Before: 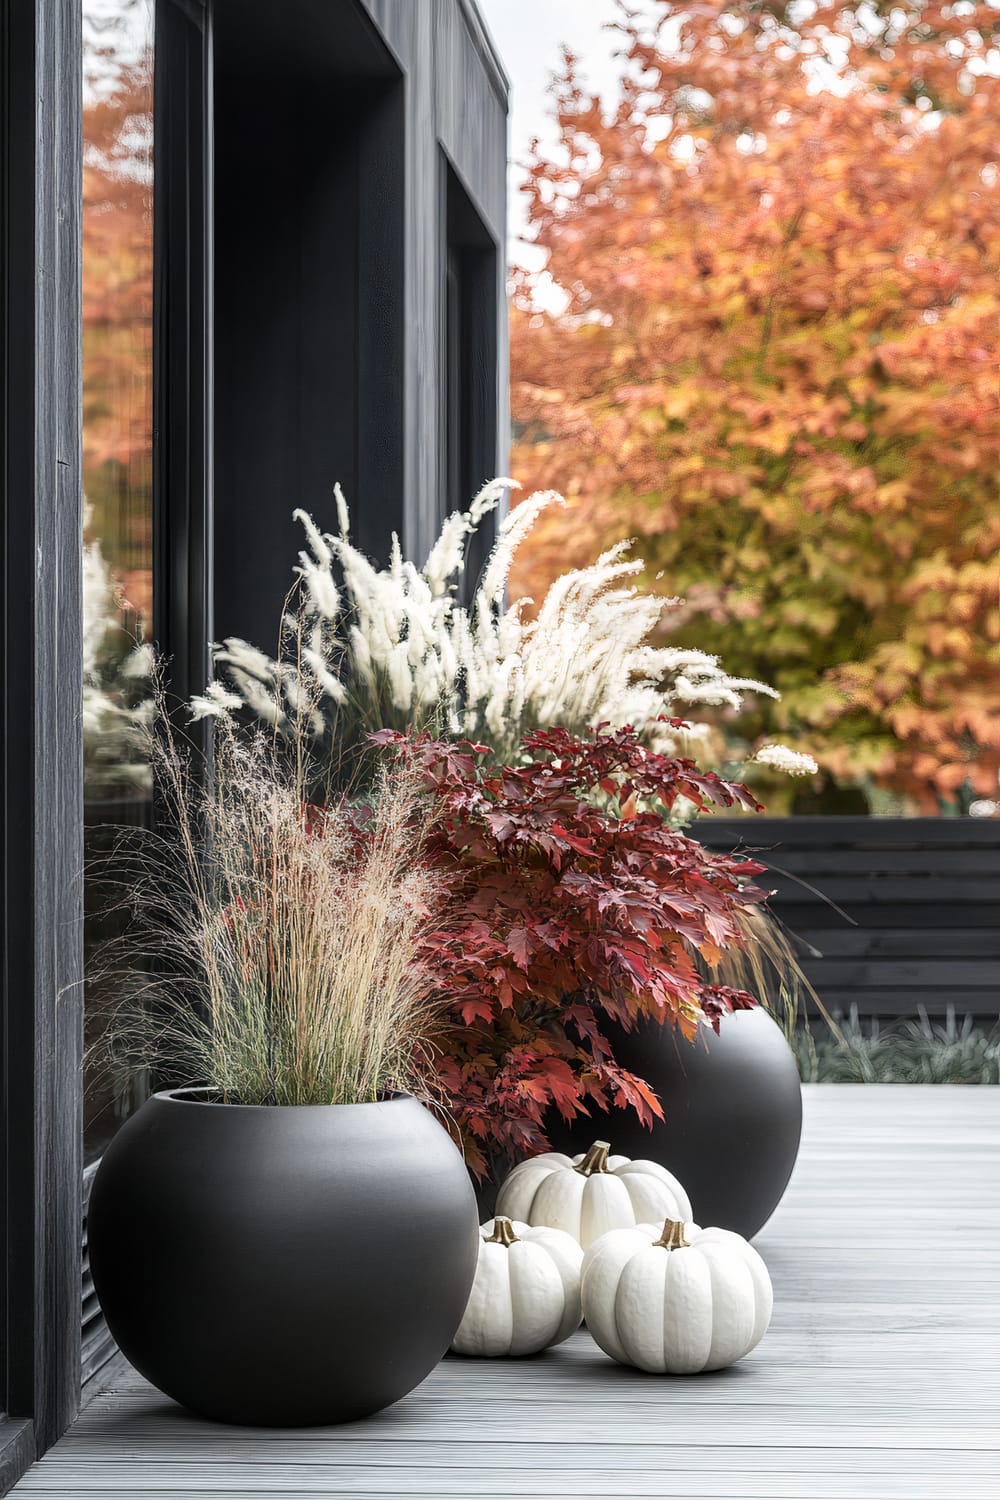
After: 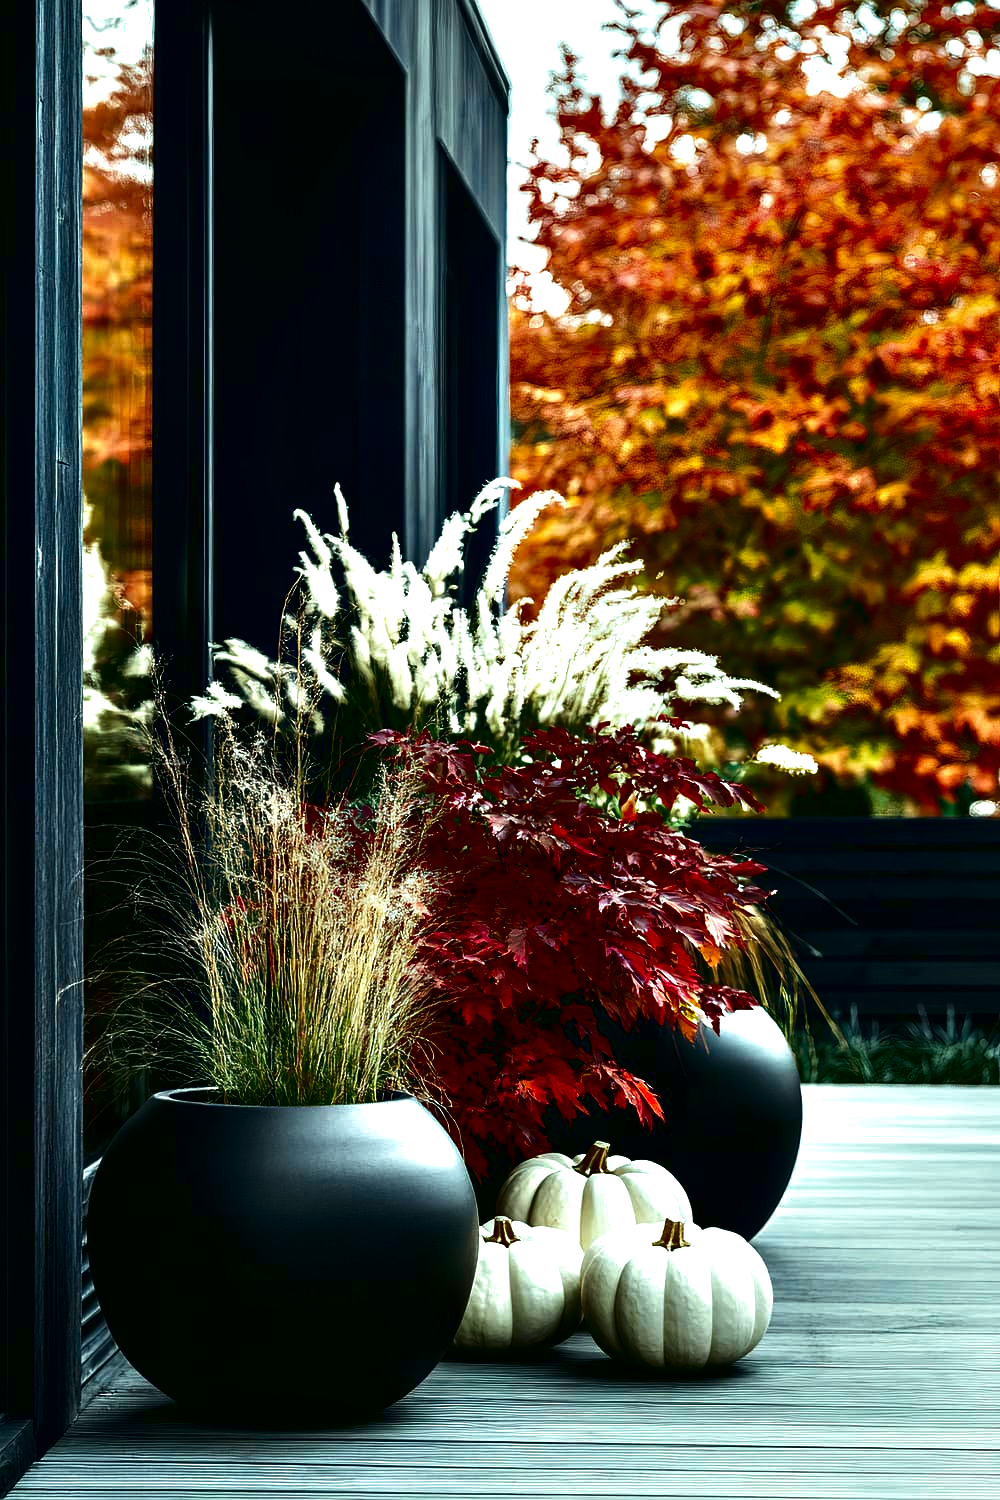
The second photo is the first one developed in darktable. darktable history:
velvia: on, module defaults
contrast equalizer: octaves 7, y [[0.6 ×6], [0.55 ×6], [0 ×6], [0 ×6], [0 ×6]]
color correction: highlights a* -7.63, highlights b* 1.19, shadows a* -3.49, saturation 1.41
contrast brightness saturation: contrast 0.095, brightness -0.593, saturation 0.171
